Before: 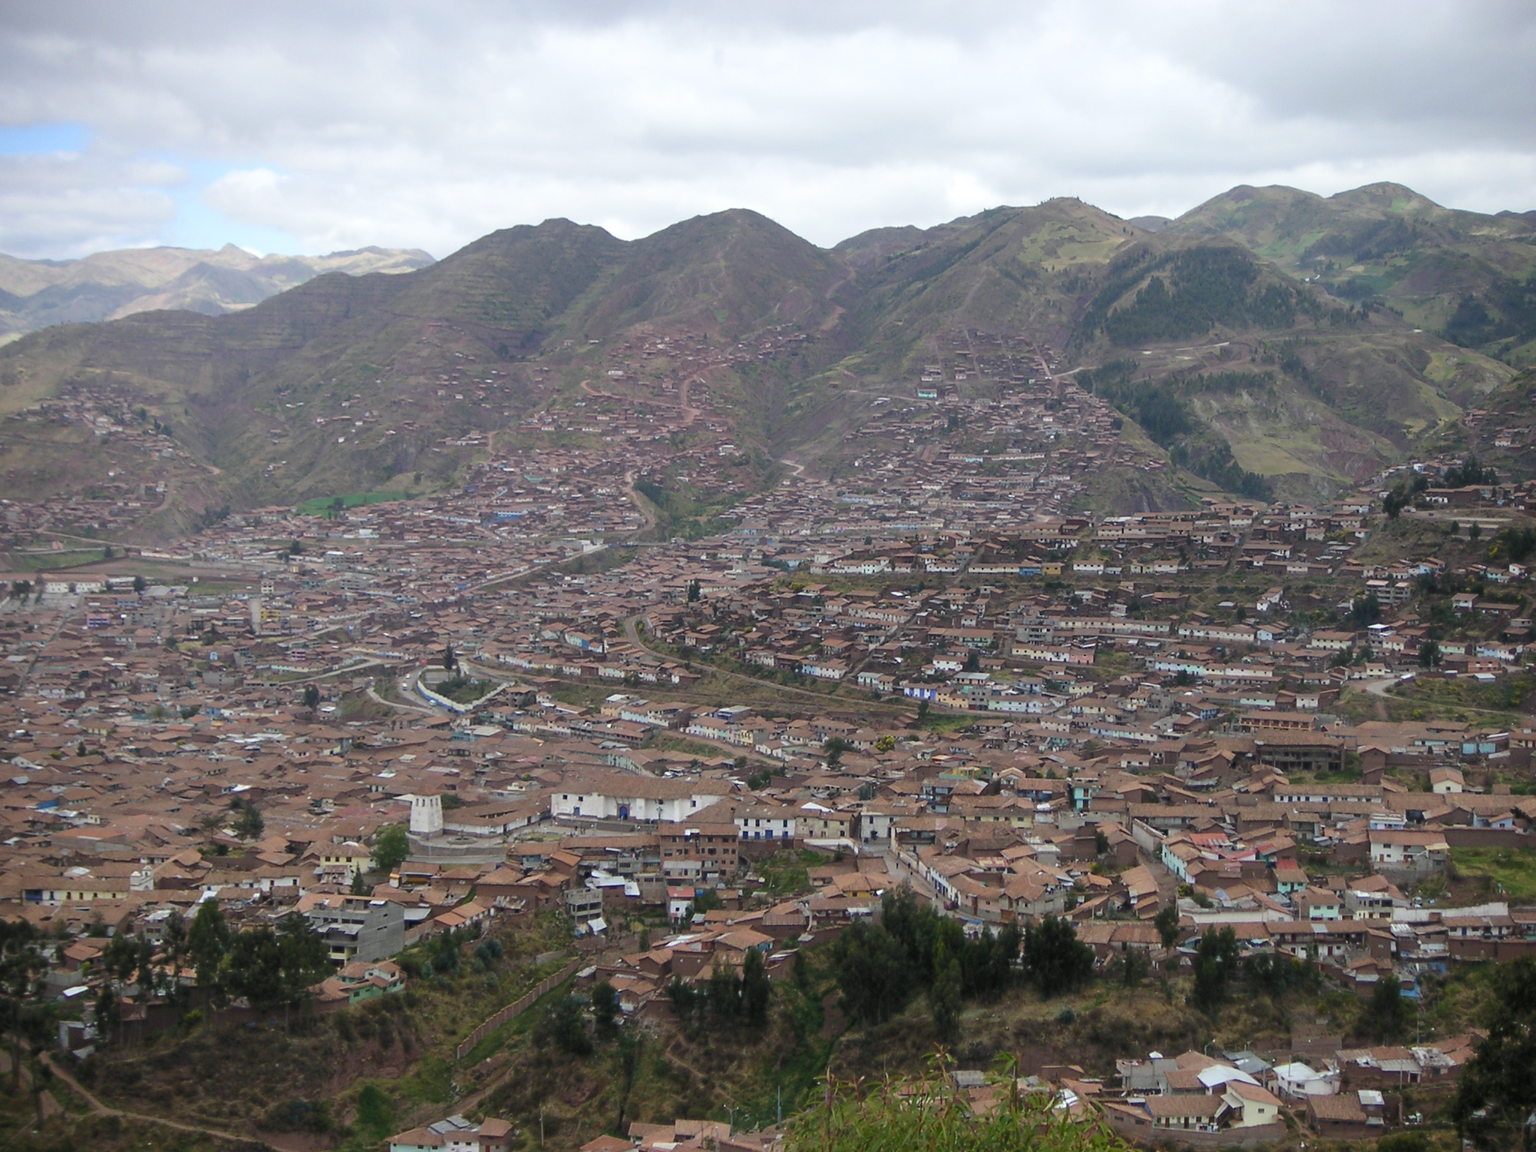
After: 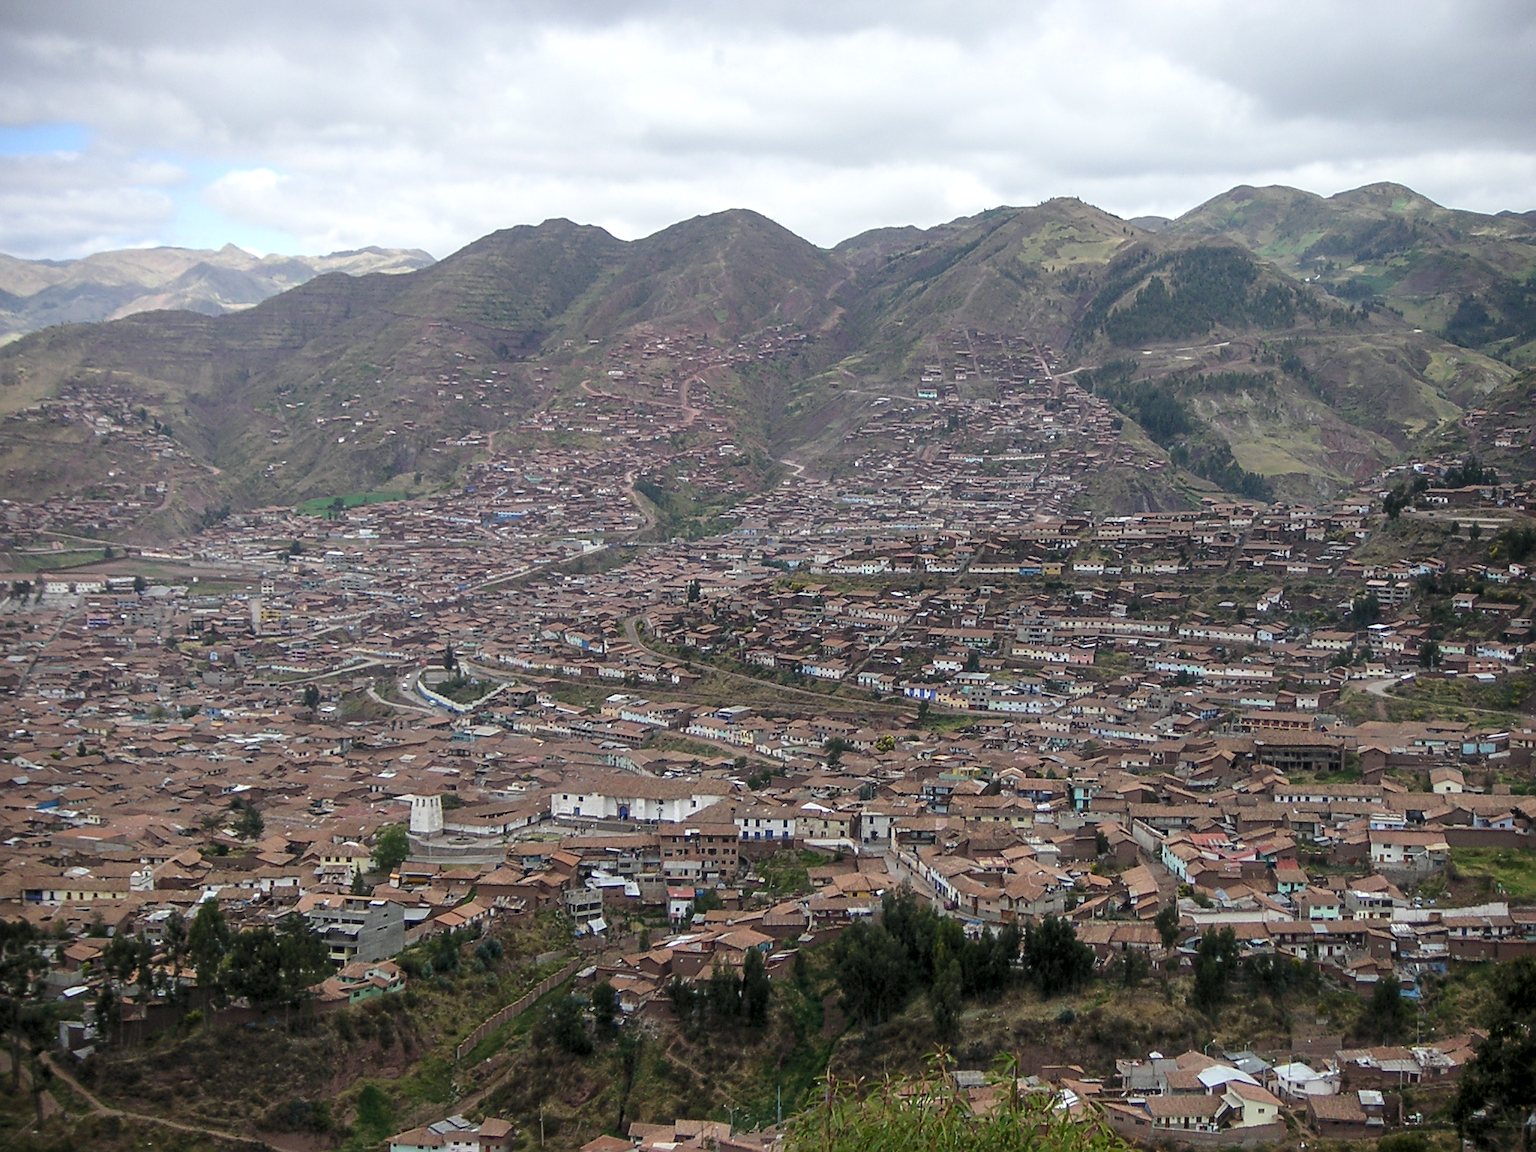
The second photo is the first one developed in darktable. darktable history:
sharpen: on, module defaults
local contrast: highlights 53%, shadows 51%, detail 130%, midtone range 0.457
